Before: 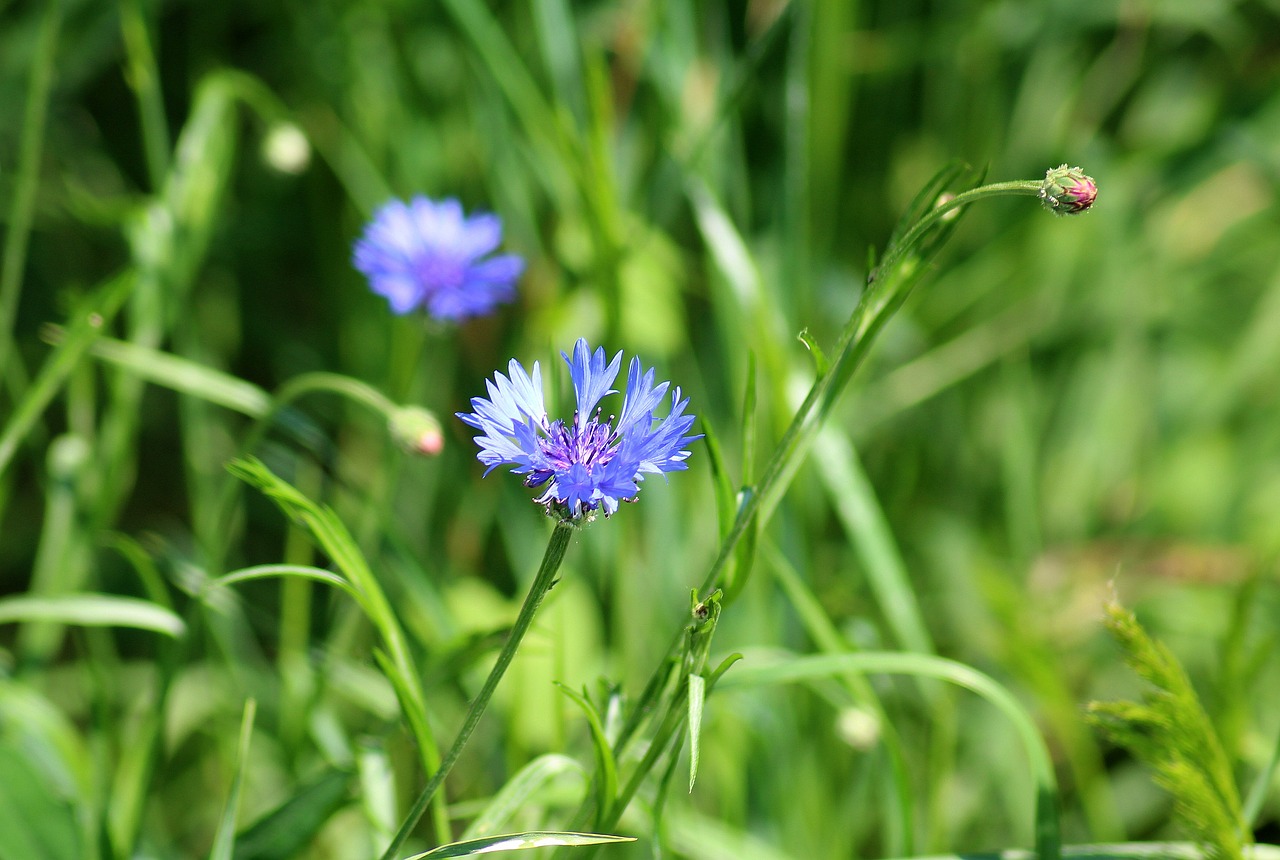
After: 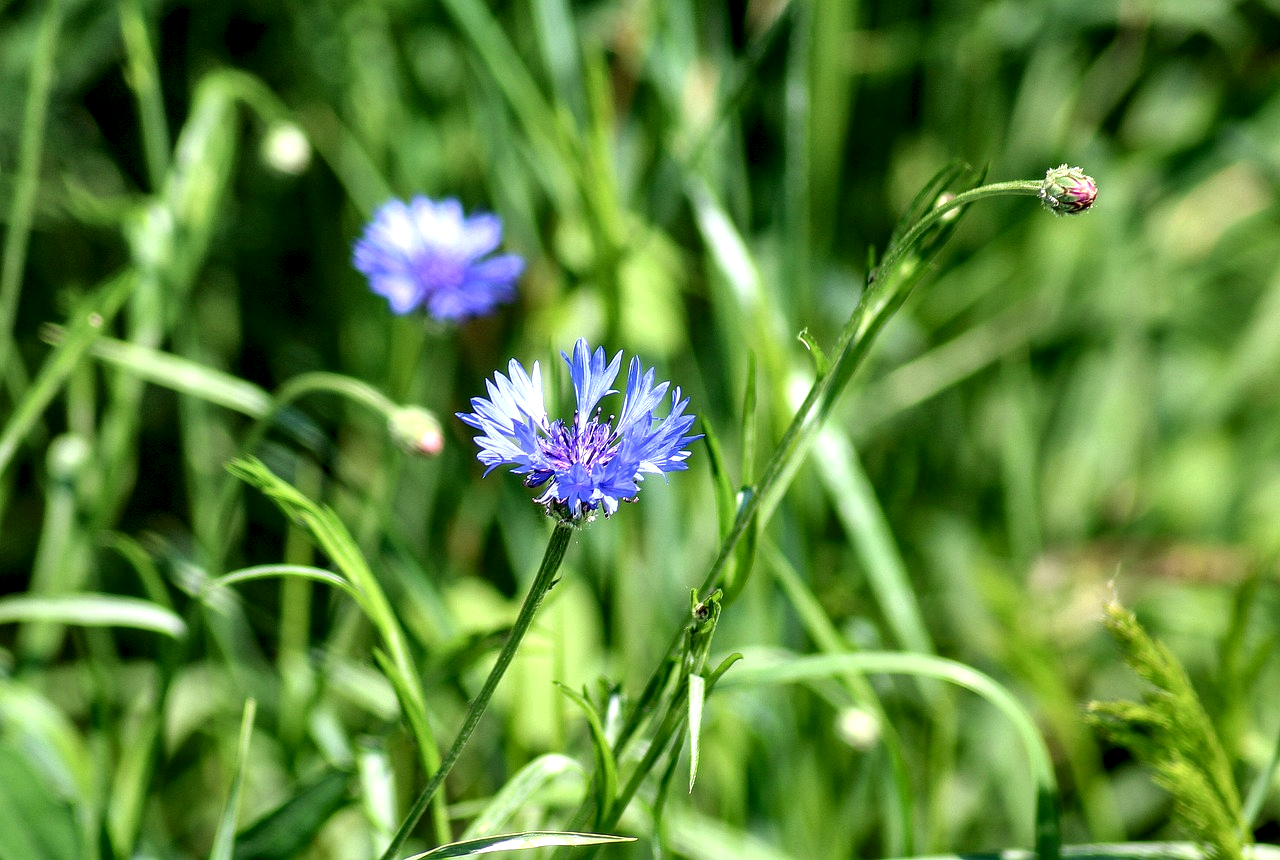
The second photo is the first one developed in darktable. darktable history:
local contrast: highlights 65%, shadows 54%, detail 169%, midtone range 0.514
white balance: red 0.984, blue 1.059
shadows and highlights: highlights color adjustment 0%, low approximation 0.01, soften with gaussian
